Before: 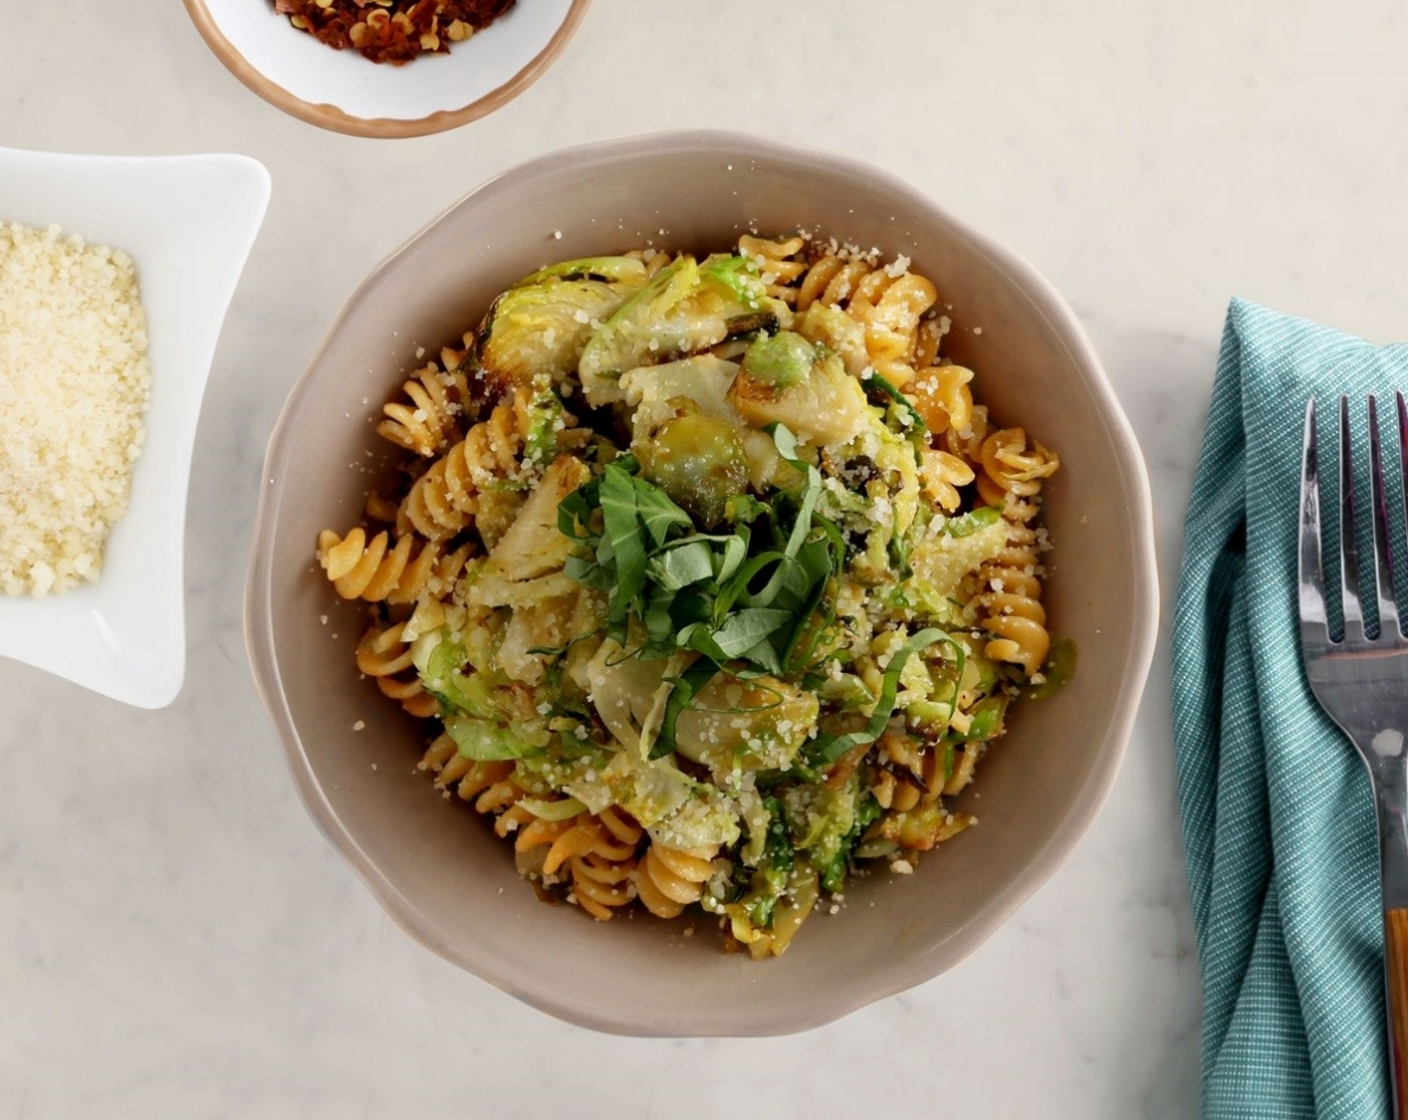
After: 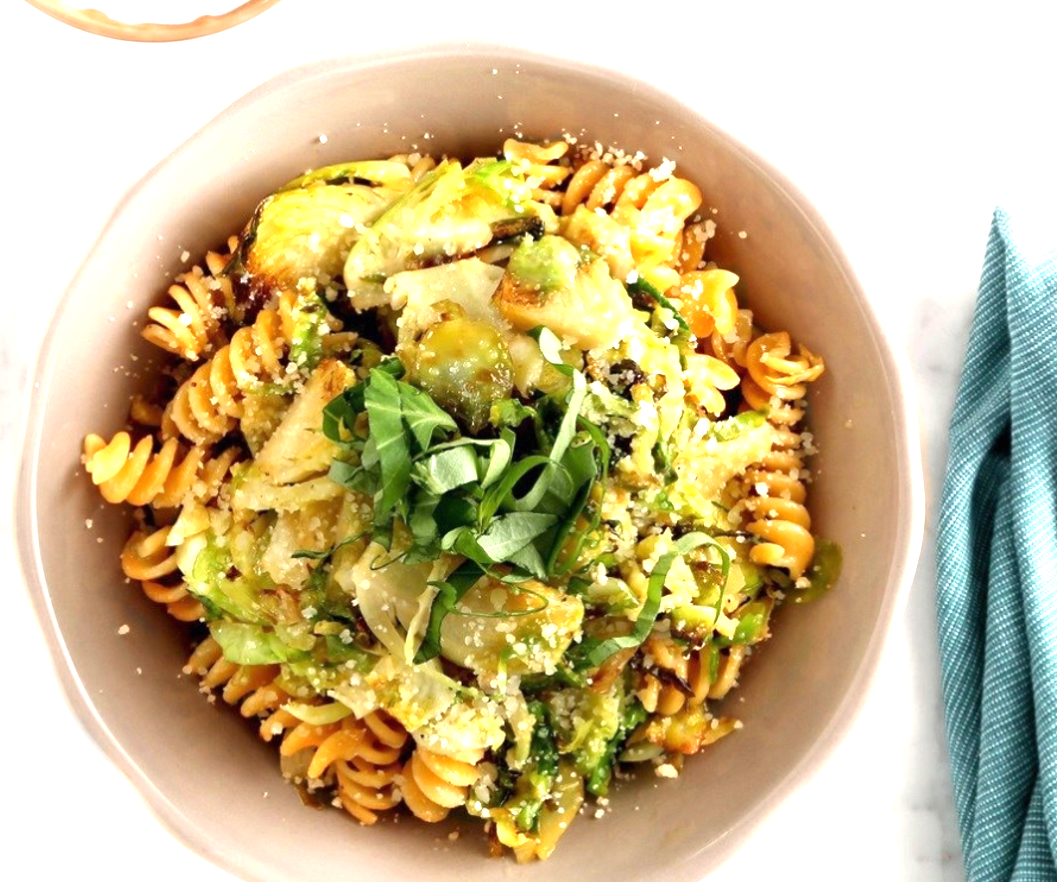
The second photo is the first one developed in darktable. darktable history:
crop: left 16.732%, top 8.621%, right 8.145%, bottom 12.558%
tone equalizer: smoothing diameter 2.01%, edges refinement/feathering 21.95, mask exposure compensation -1.57 EV, filter diffusion 5
exposure: black level correction 0, exposure 1.391 EV, compensate exposure bias true, compensate highlight preservation false
